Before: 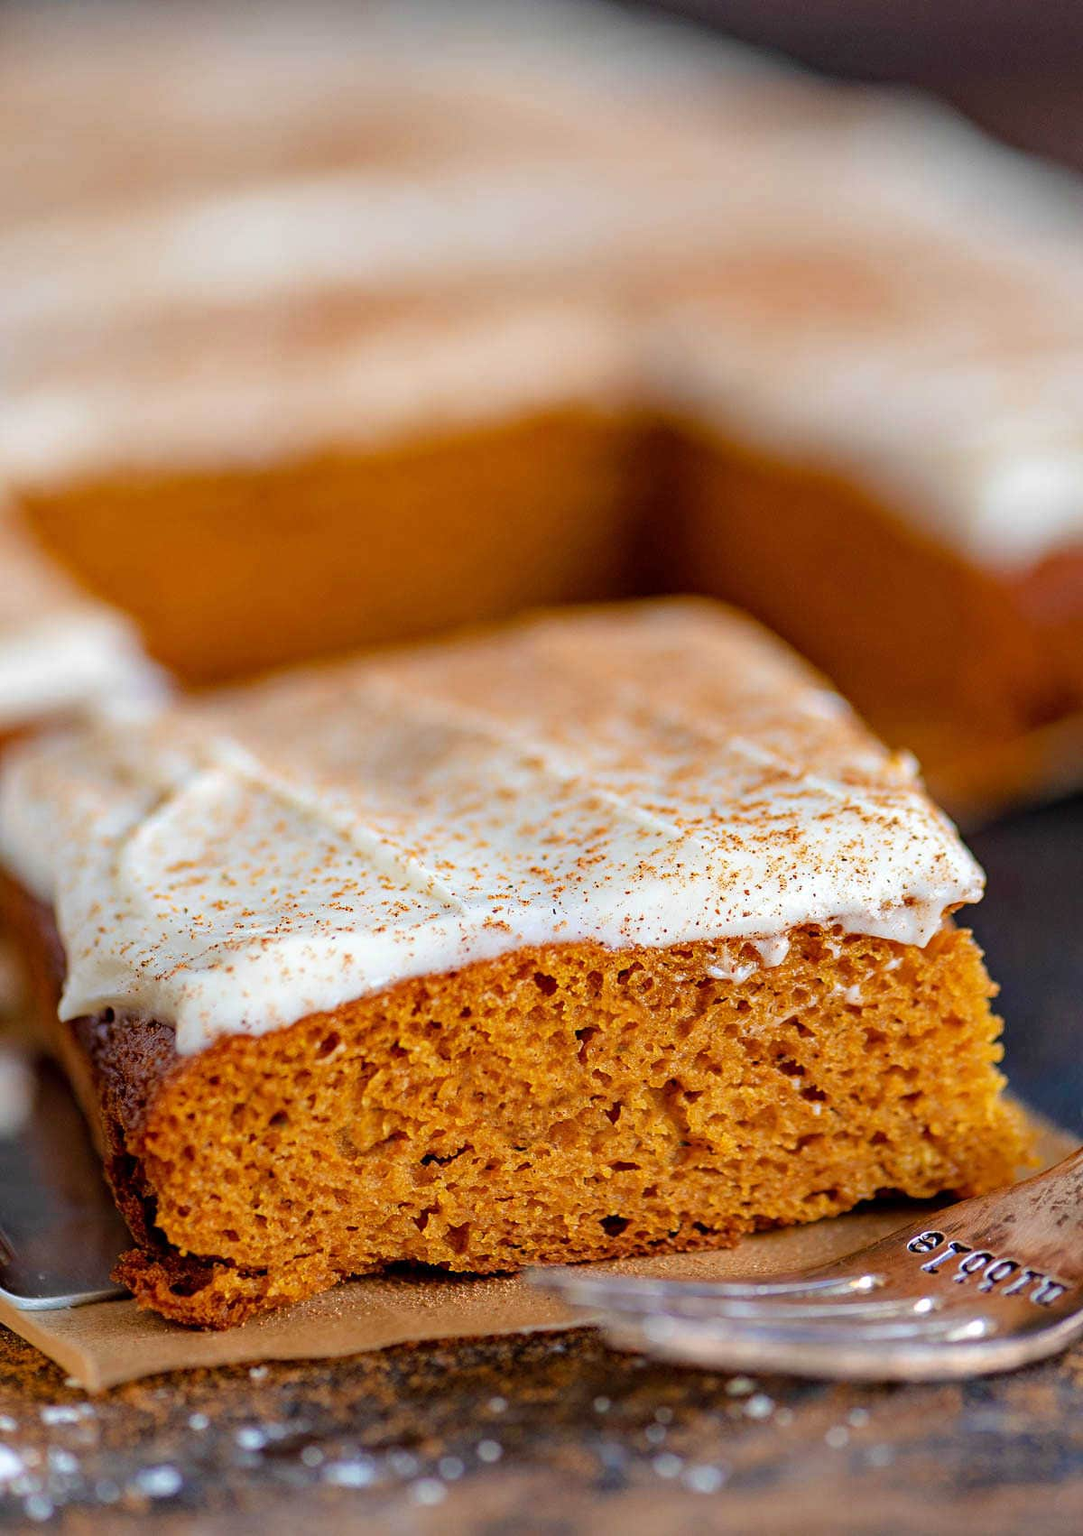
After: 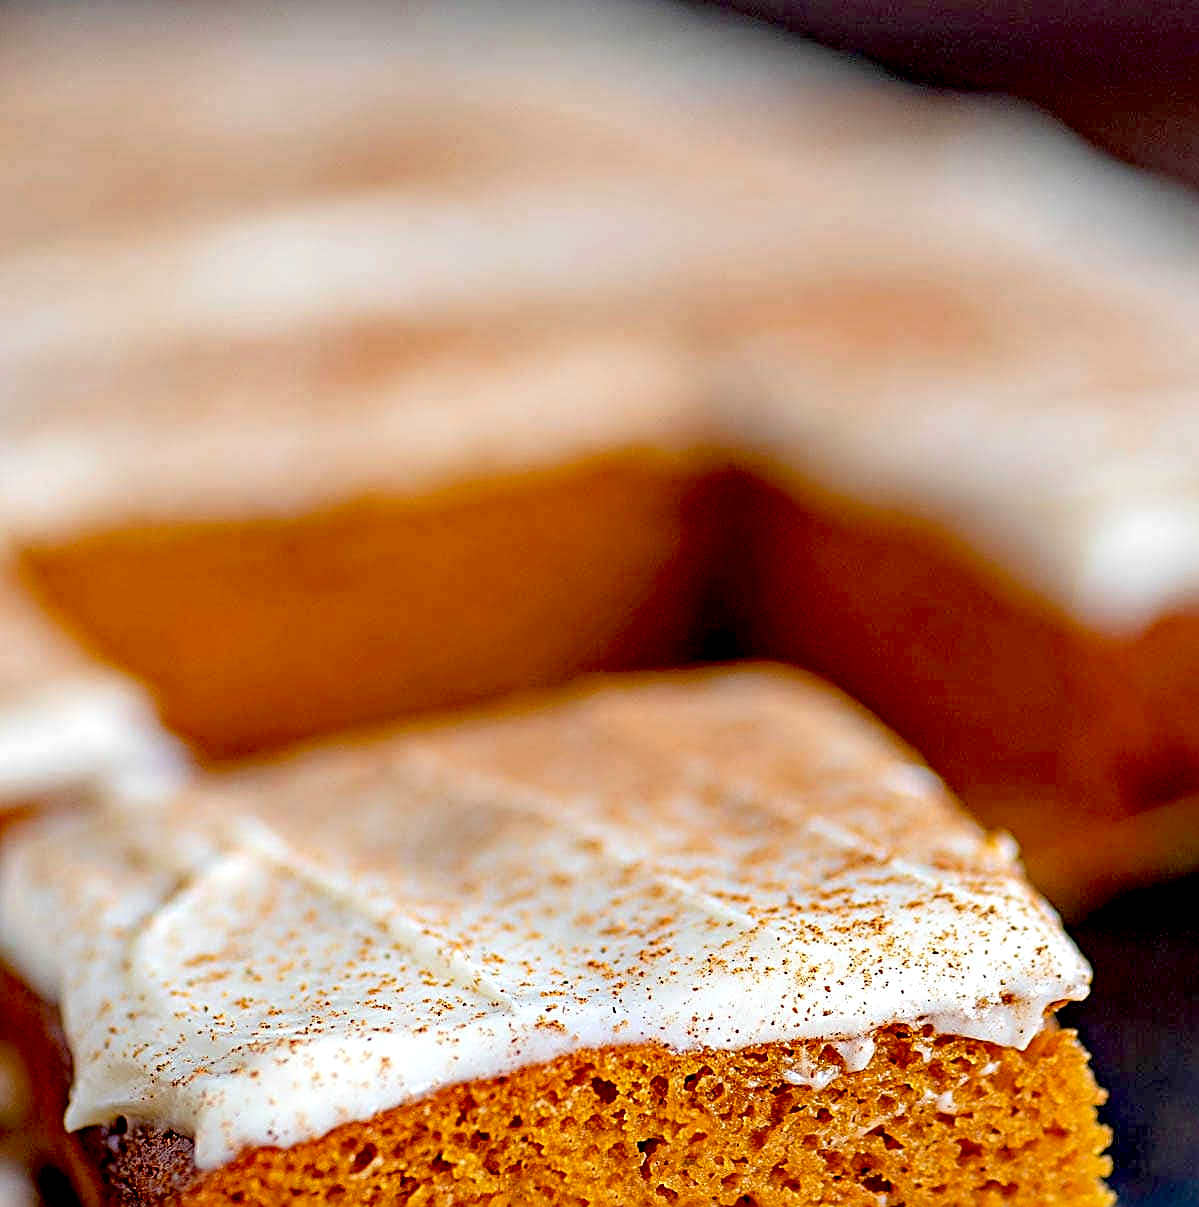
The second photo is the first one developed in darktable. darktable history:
sharpen: radius 2.577, amount 0.684
exposure: black level correction 0.025, exposure 0.183 EV, compensate highlight preservation false
crop: right 0%, bottom 29.051%
